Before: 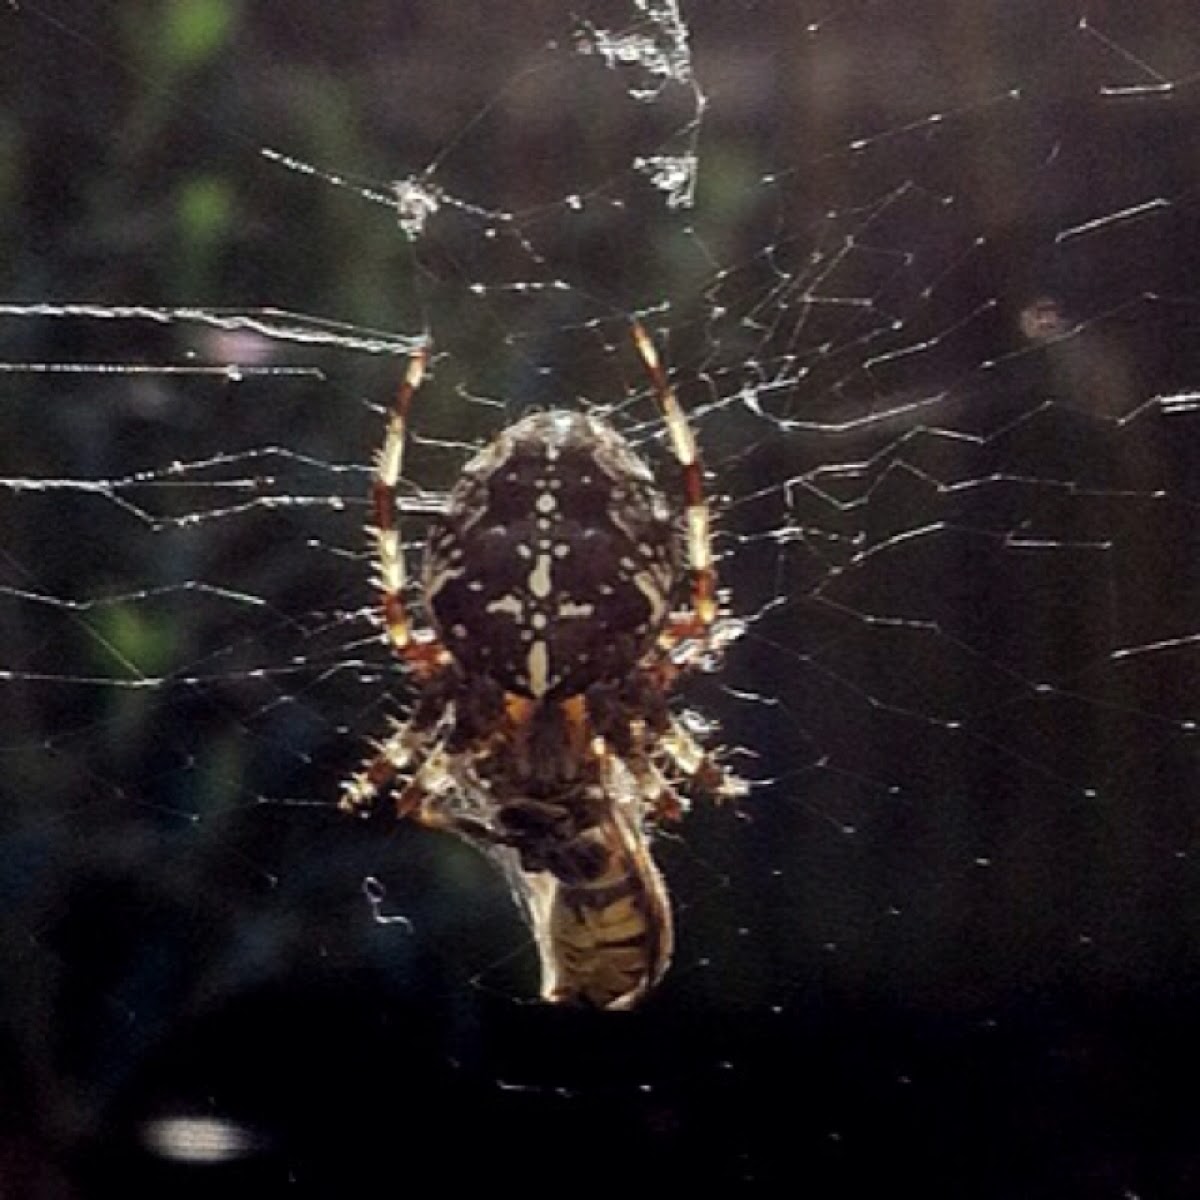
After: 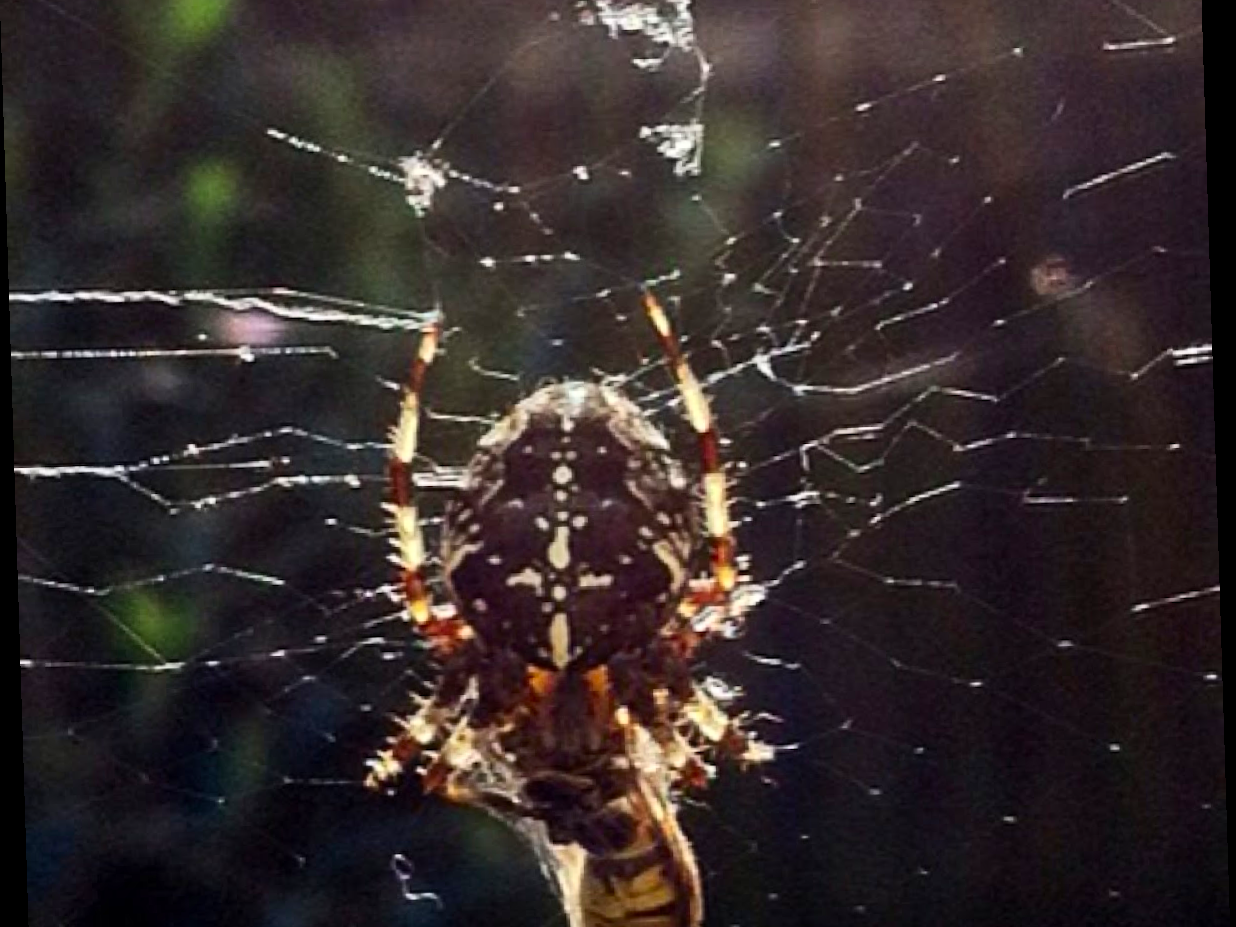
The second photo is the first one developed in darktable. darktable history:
rotate and perspective: rotation -1.77°, lens shift (horizontal) 0.004, automatic cropping off
crop: top 3.857%, bottom 21.132%
contrast brightness saturation: contrast 0.23, brightness 0.1, saturation 0.29
color correction: saturation 1.11
